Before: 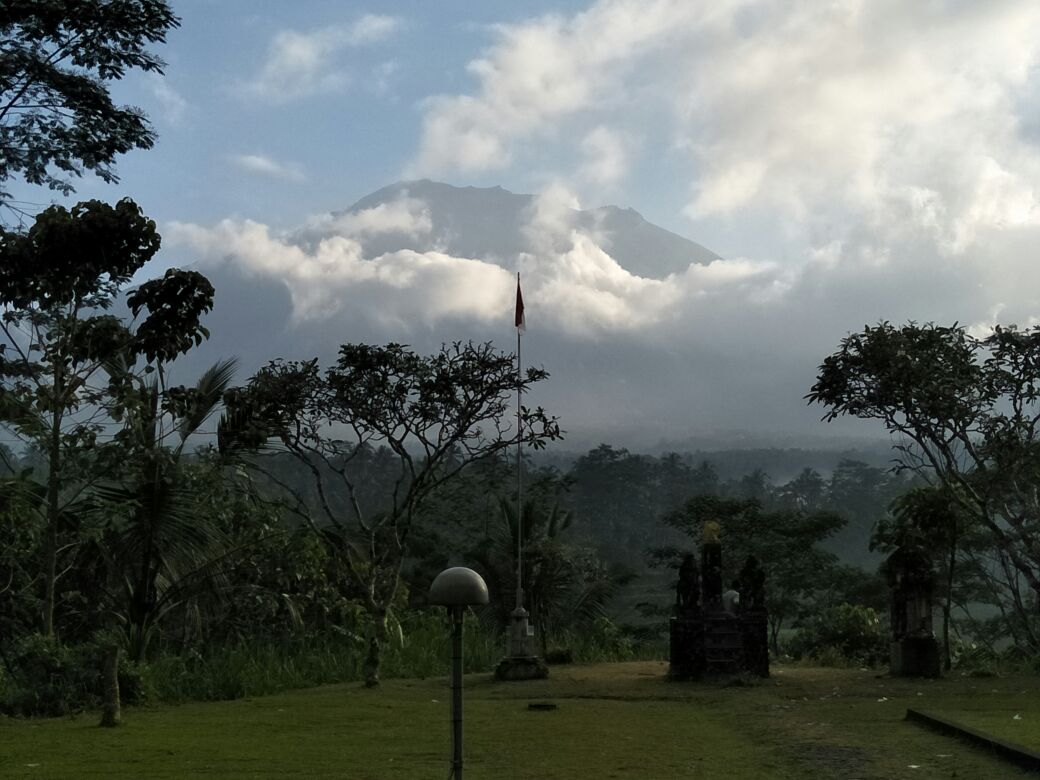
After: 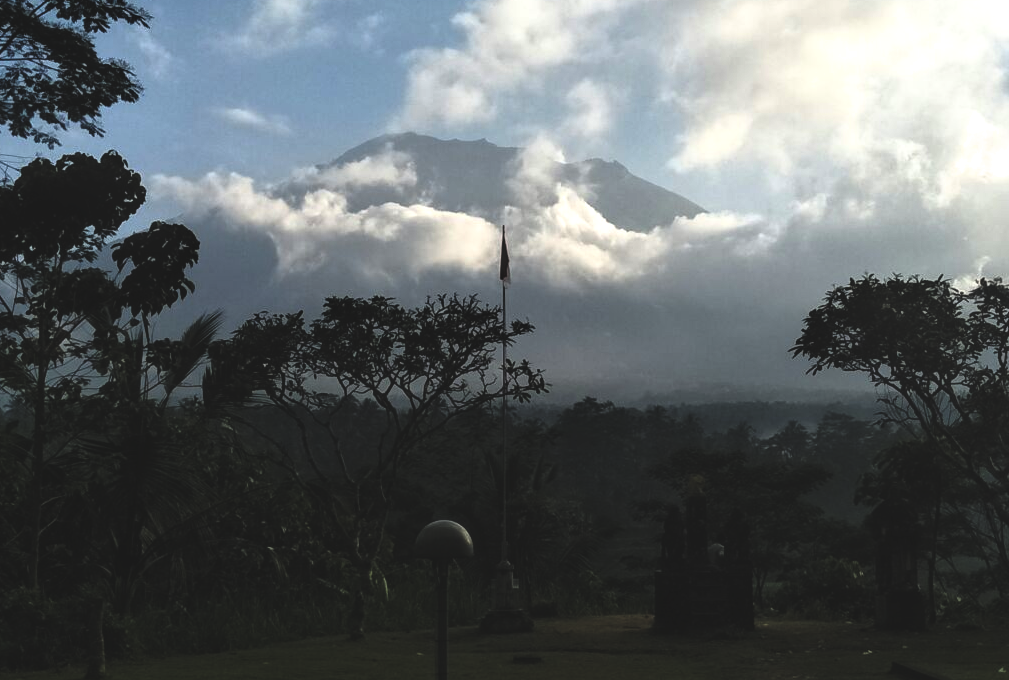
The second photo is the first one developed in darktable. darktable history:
local contrast: on, module defaults
crop: left 1.507%, top 6.147%, right 1.379%, bottom 6.637%
contrast equalizer: octaves 7, y [[0.6 ×6], [0.55 ×6], [0 ×6], [0 ×6], [0 ×6]], mix -0.3
exposure: compensate highlight preservation false
filmic rgb: white relative exposure 2.2 EV, hardness 6.97
rgb curve: curves: ch0 [(0, 0.186) (0.314, 0.284) (0.775, 0.708) (1, 1)], compensate middle gray true, preserve colors none
contrast brightness saturation: contrast 0.04, saturation 0.16
